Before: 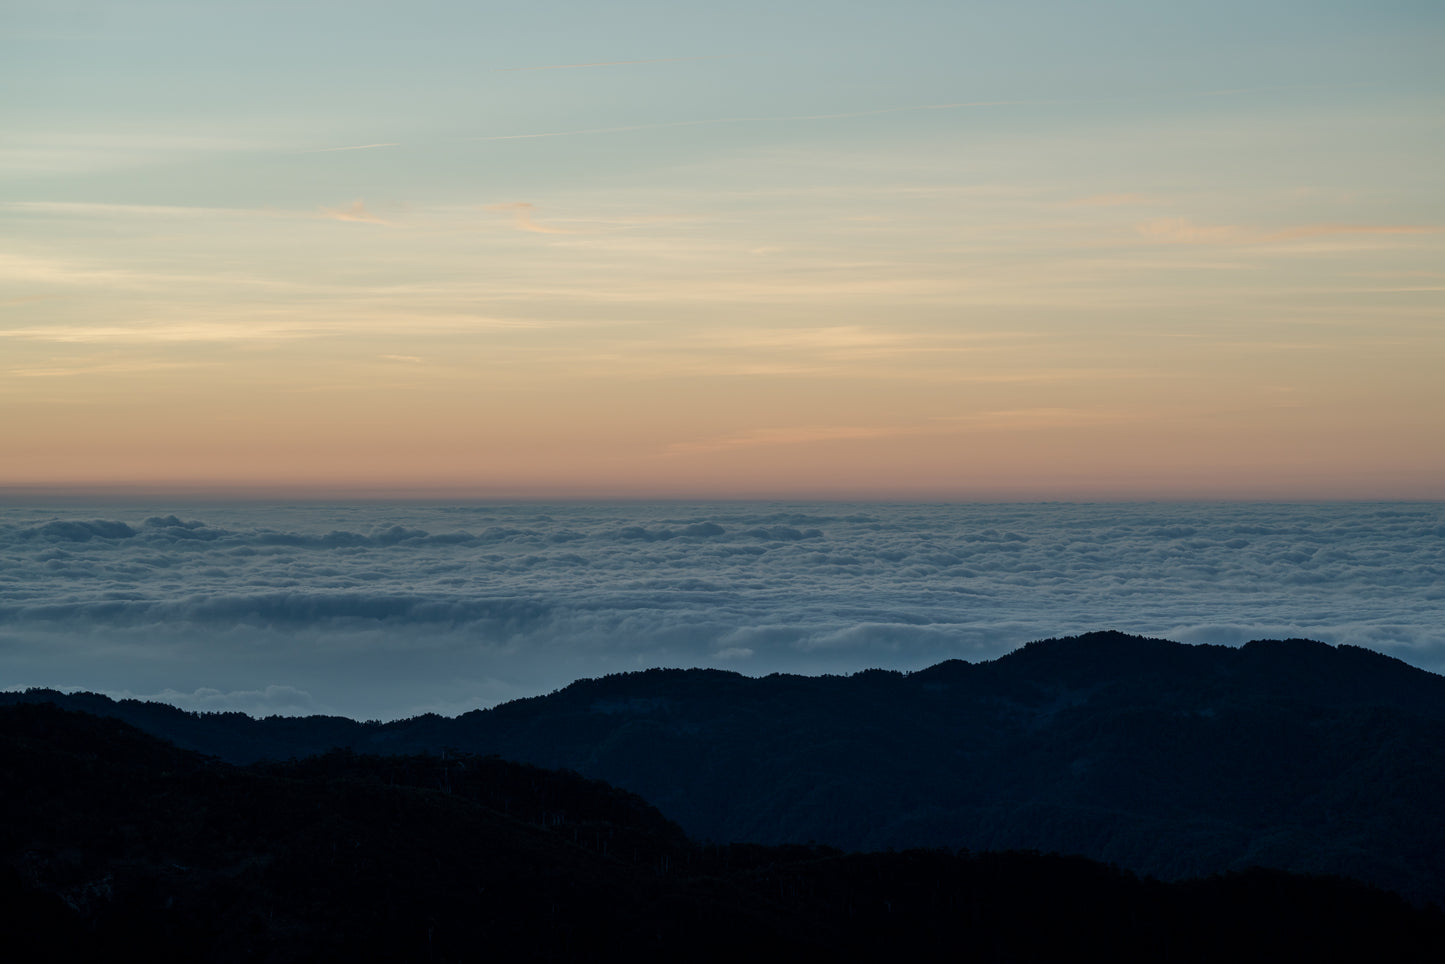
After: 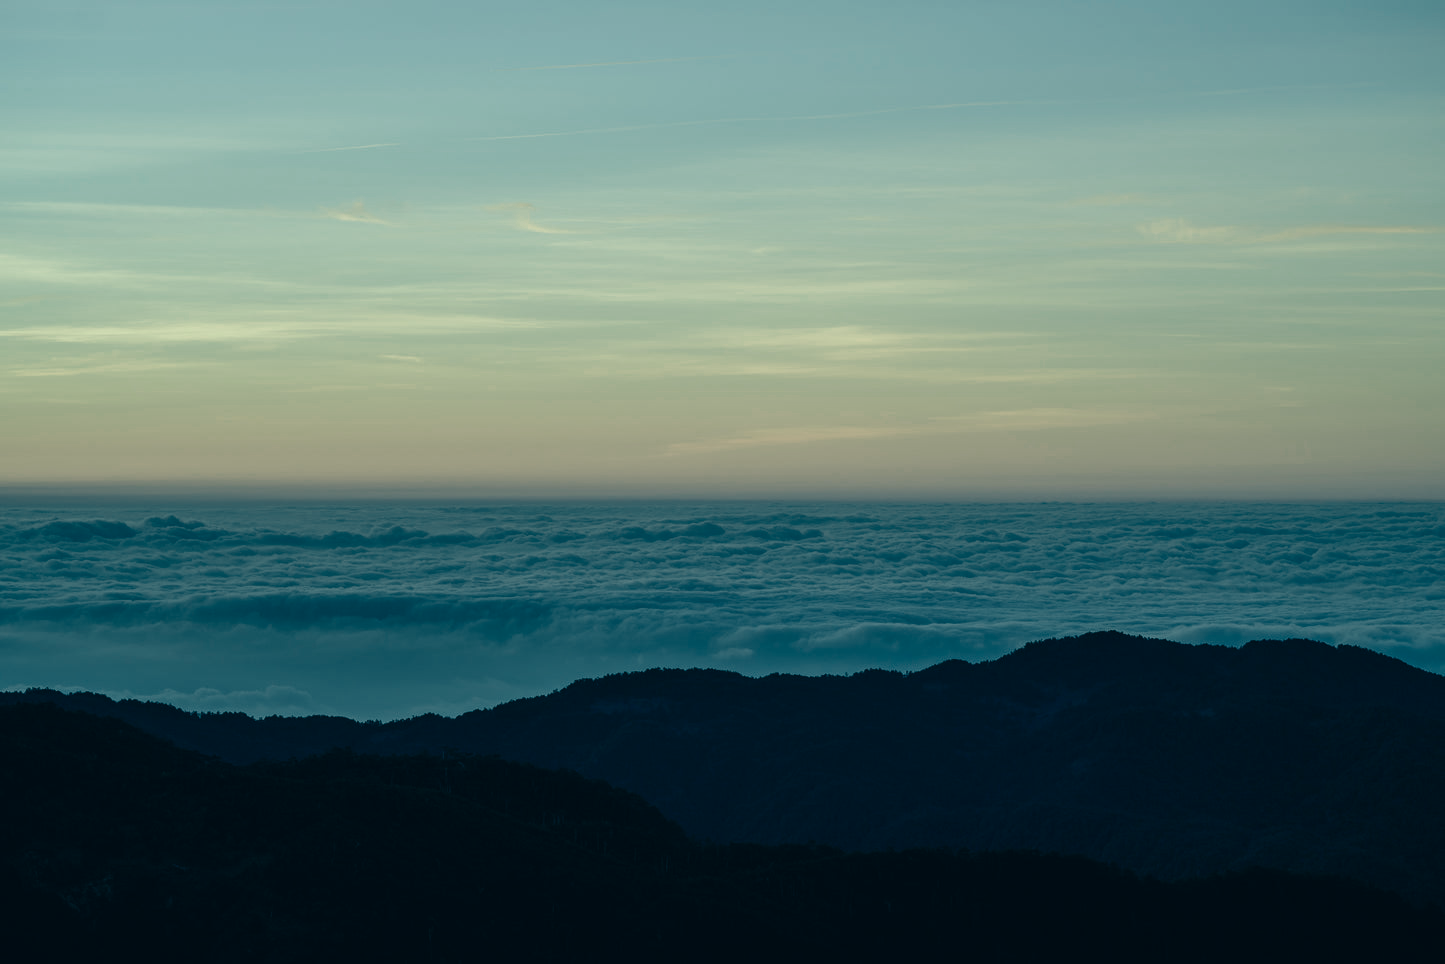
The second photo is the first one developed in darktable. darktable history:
white balance: red 1.05, blue 1.072
color correction: highlights a* -20.08, highlights b* 9.8, shadows a* -20.4, shadows b* -10.76
color zones: curves: ch0 [(0, 0.5) (0.125, 0.4) (0.25, 0.5) (0.375, 0.4) (0.5, 0.4) (0.625, 0.35) (0.75, 0.35) (0.875, 0.5)]; ch1 [(0, 0.35) (0.125, 0.45) (0.25, 0.35) (0.375, 0.35) (0.5, 0.35) (0.625, 0.35) (0.75, 0.45) (0.875, 0.35)]; ch2 [(0, 0.6) (0.125, 0.5) (0.25, 0.5) (0.375, 0.6) (0.5, 0.6) (0.625, 0.5) (0.75, 0.5) (0.875, 0.5)]
